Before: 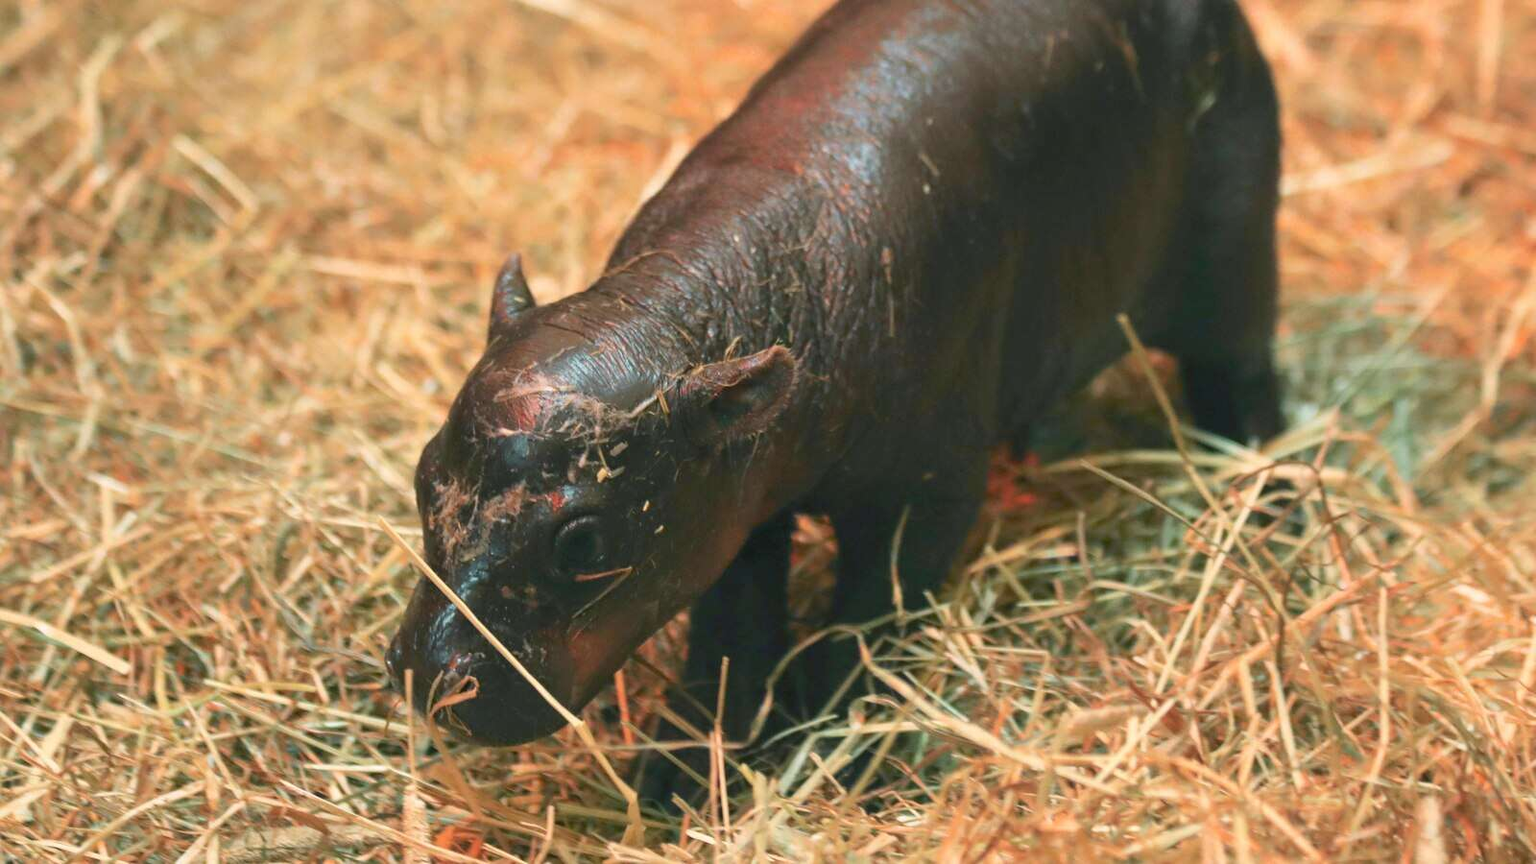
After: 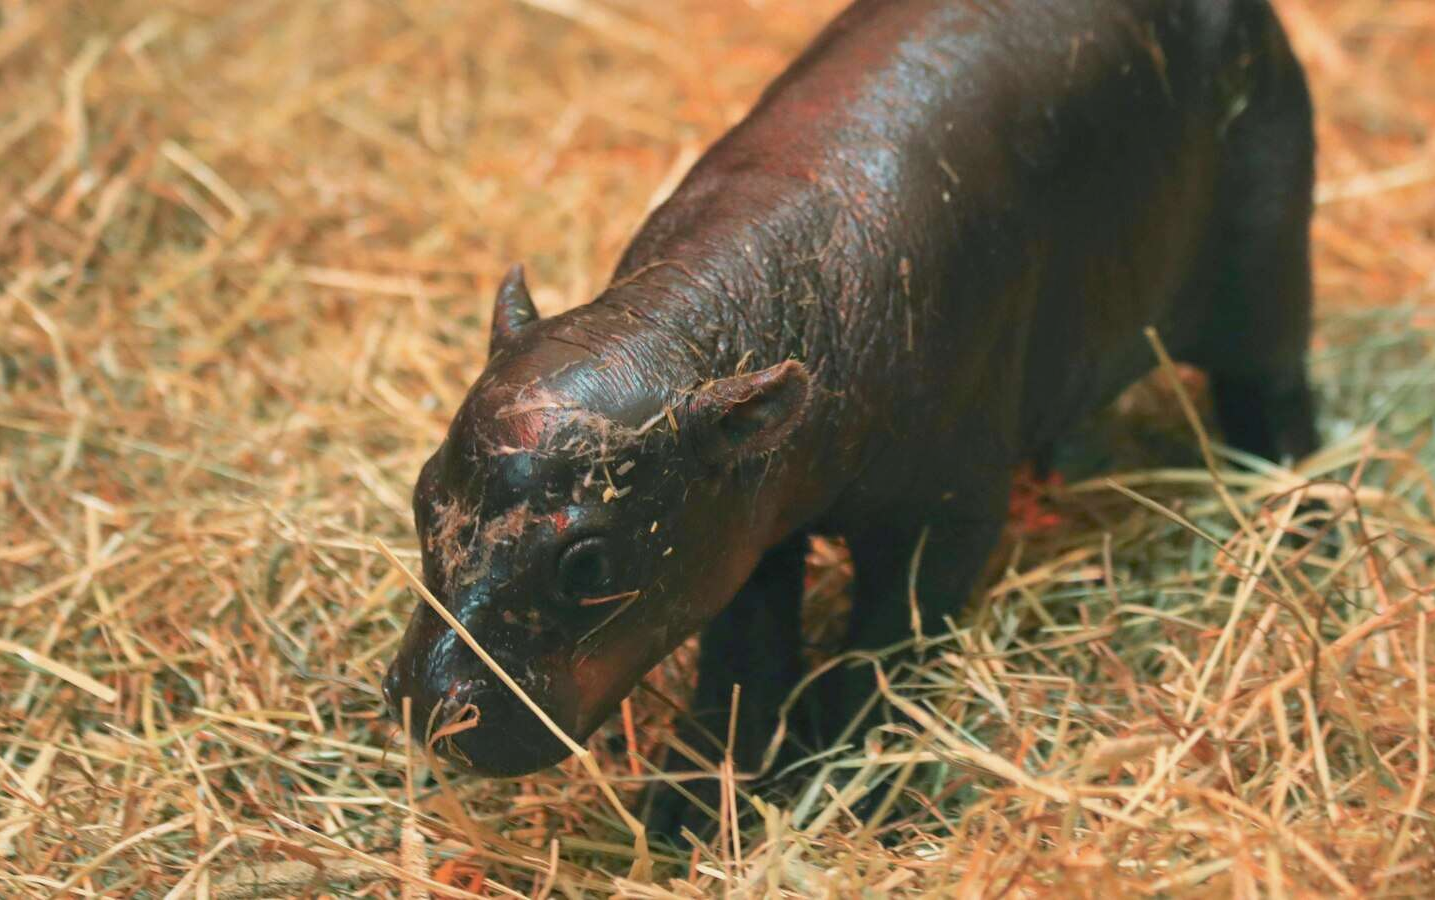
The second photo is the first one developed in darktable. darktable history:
exposure: exposure -0.003 EV, compensate highlight preservation false
shadows and highlights: shadows -20.54, white point adjustment -1.93, highlights -35.13
crop and rotate: left 1.213%, right 9.067%
